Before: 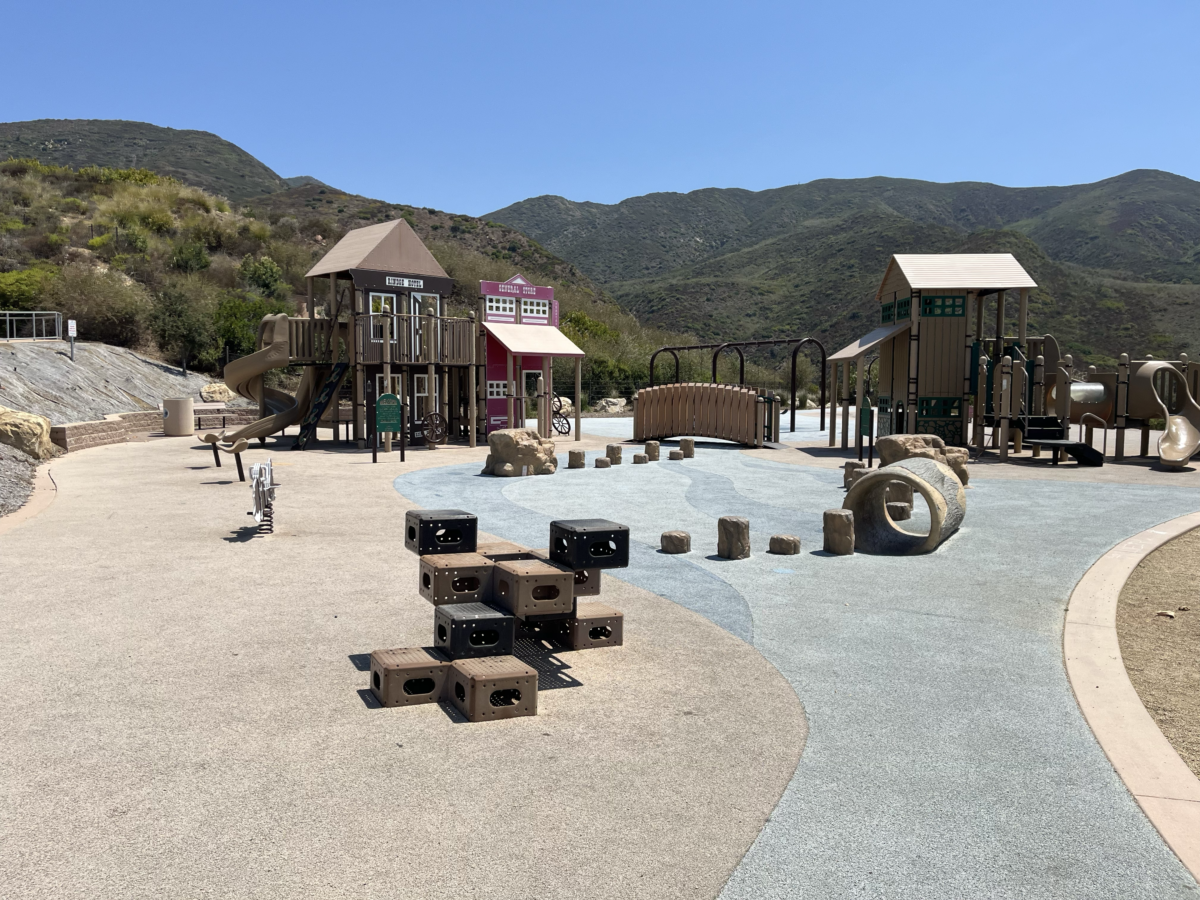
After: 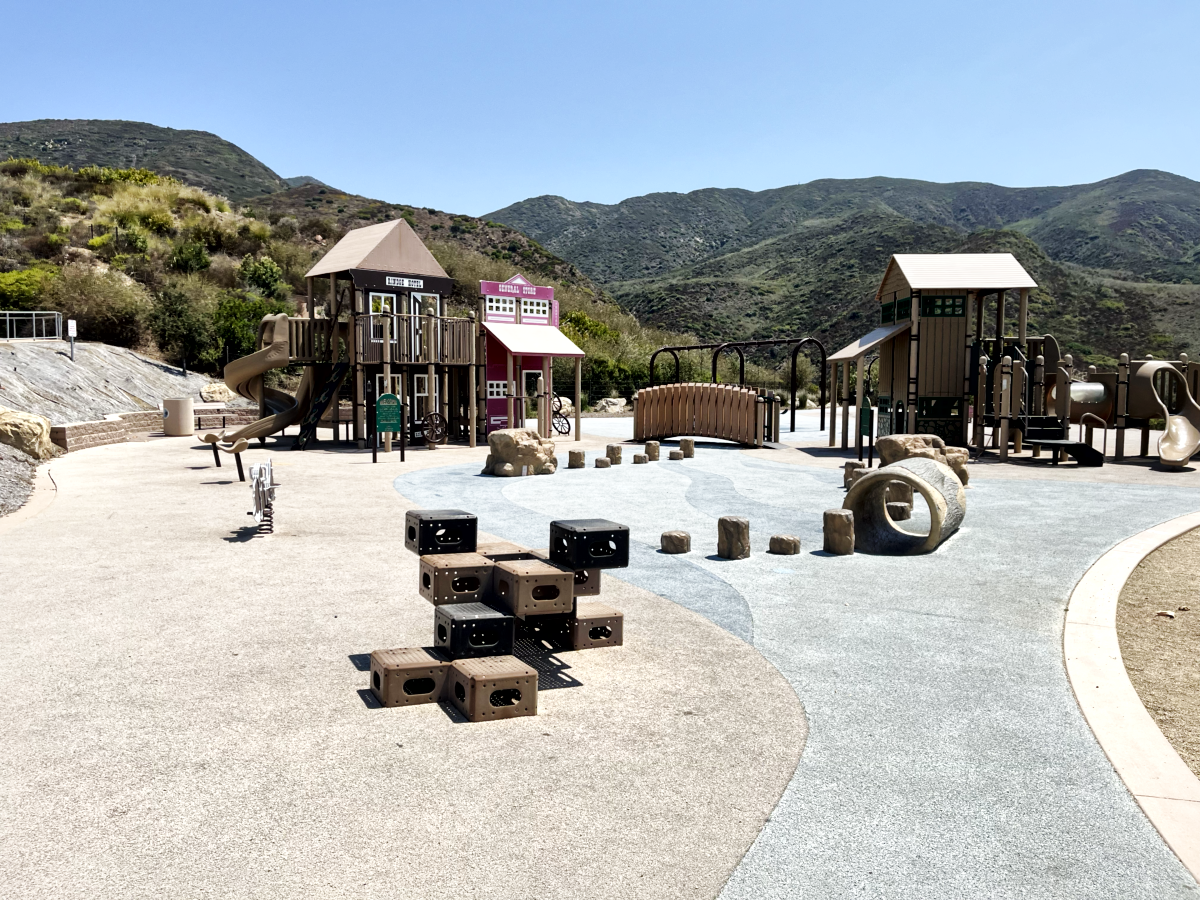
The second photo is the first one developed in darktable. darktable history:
base curve: curves: ch0 [(0, 0) (0.032, 0.025) (0.121, 0.166) (0.206, 0.329) (0.605, 0.79) (1, 1)], preserve colors none
local contrast: mode bilateral grid, contrast 20, coarseness 50, detail 179%, midtone range 0.2
